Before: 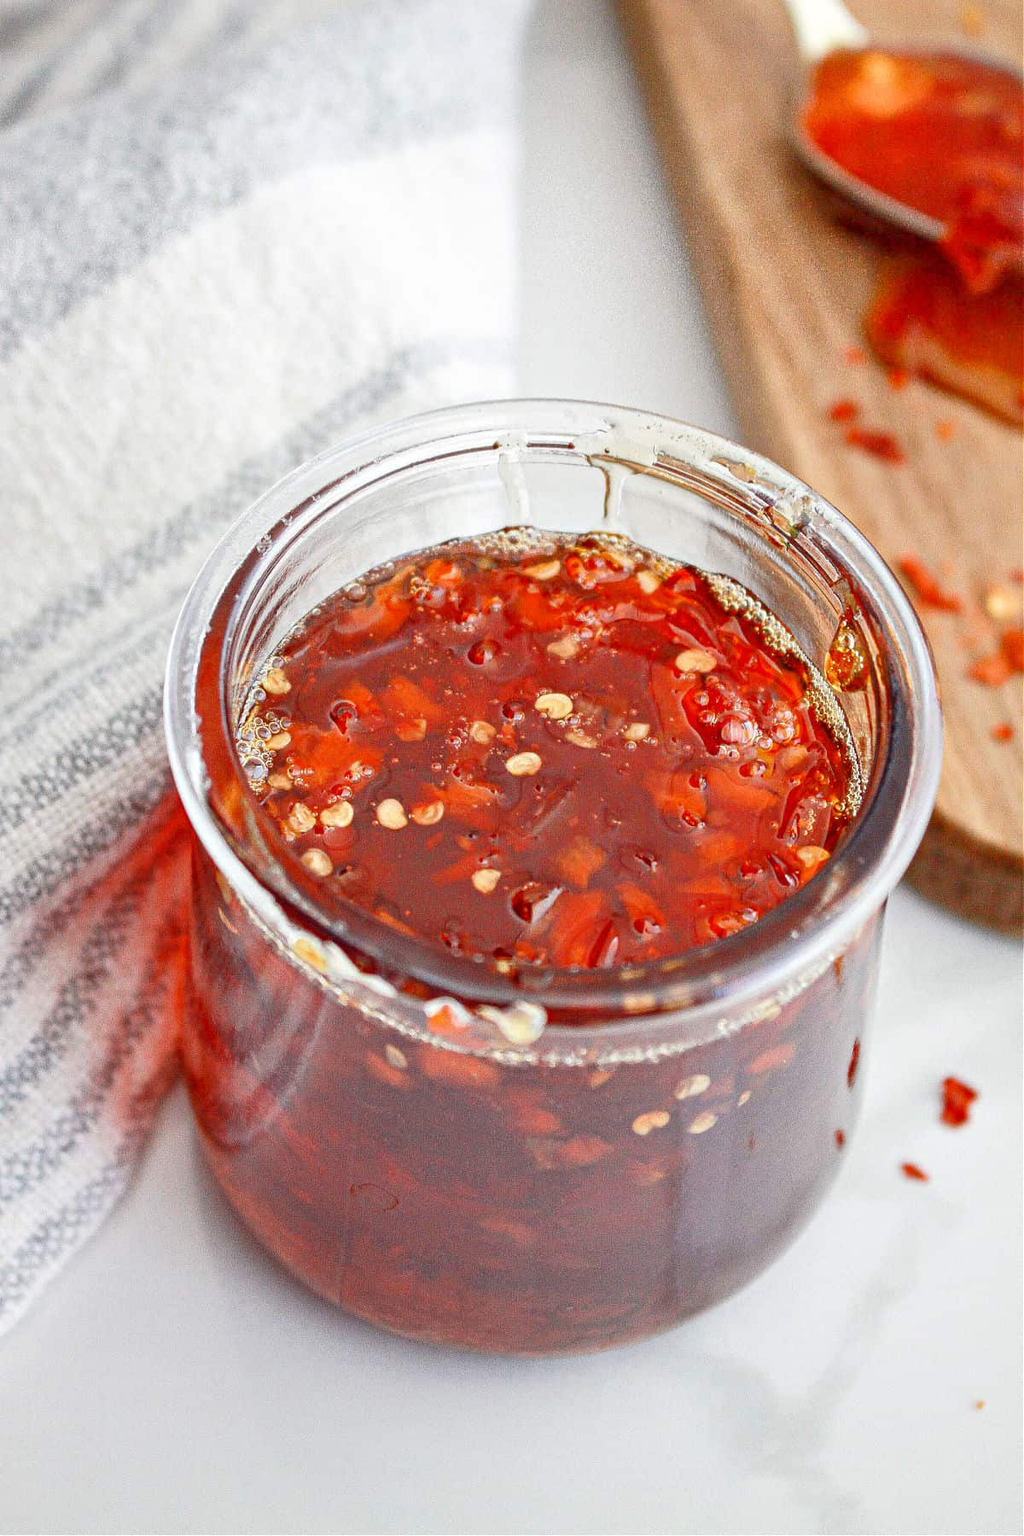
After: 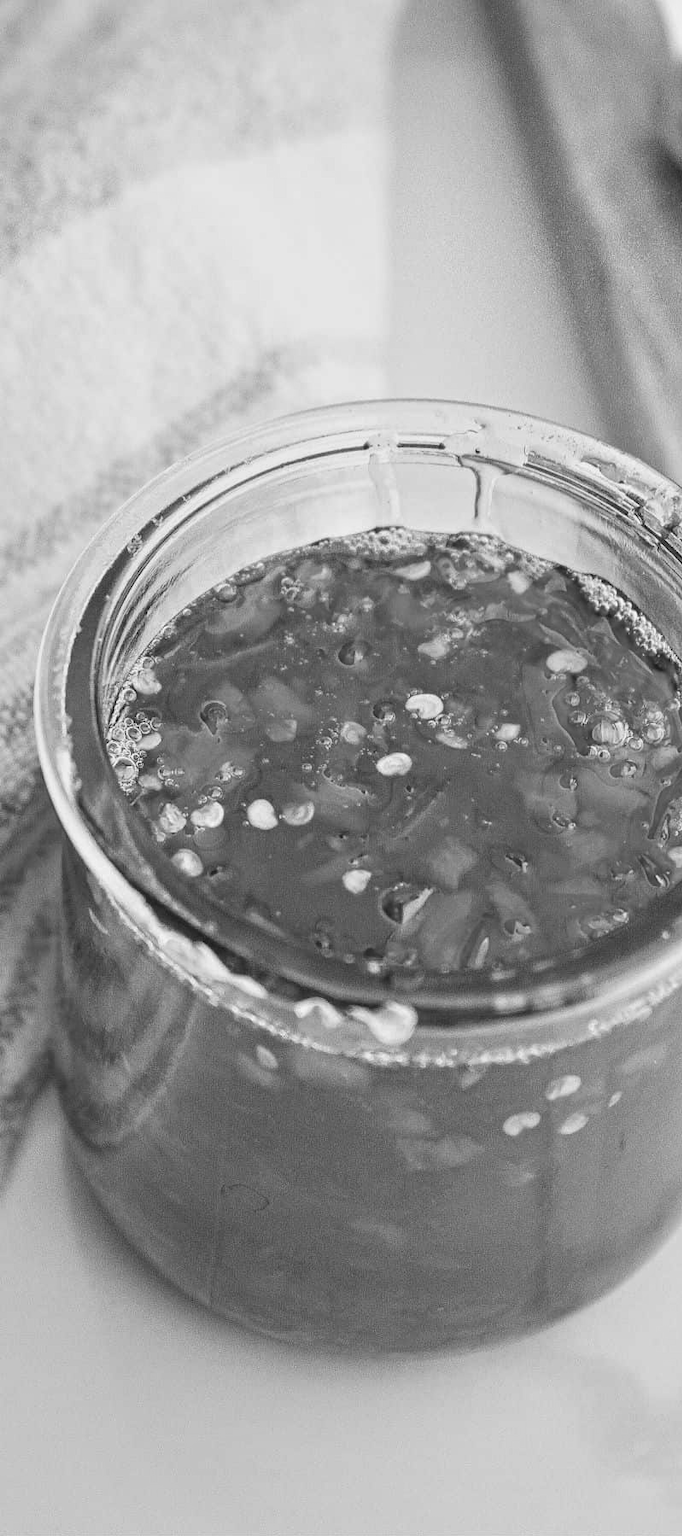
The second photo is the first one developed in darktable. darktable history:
monochrome: a 26.22, b 42.67, size 0.8
color zones: curves: ch1 [(0, 0.525) (0.143, 0.556) (0.286, 0.52) (0.429, 0.5) (0.571, 0.5) (0.714, 0.5) (0.857, 0.503) (1, 0.525)]
rgb curve: curves: ch2 [(0, 0) (0.567, 0.512) (1, 1)], mode RGB, independent channels
crop and rotate: left 12.673%, right 20.66%
